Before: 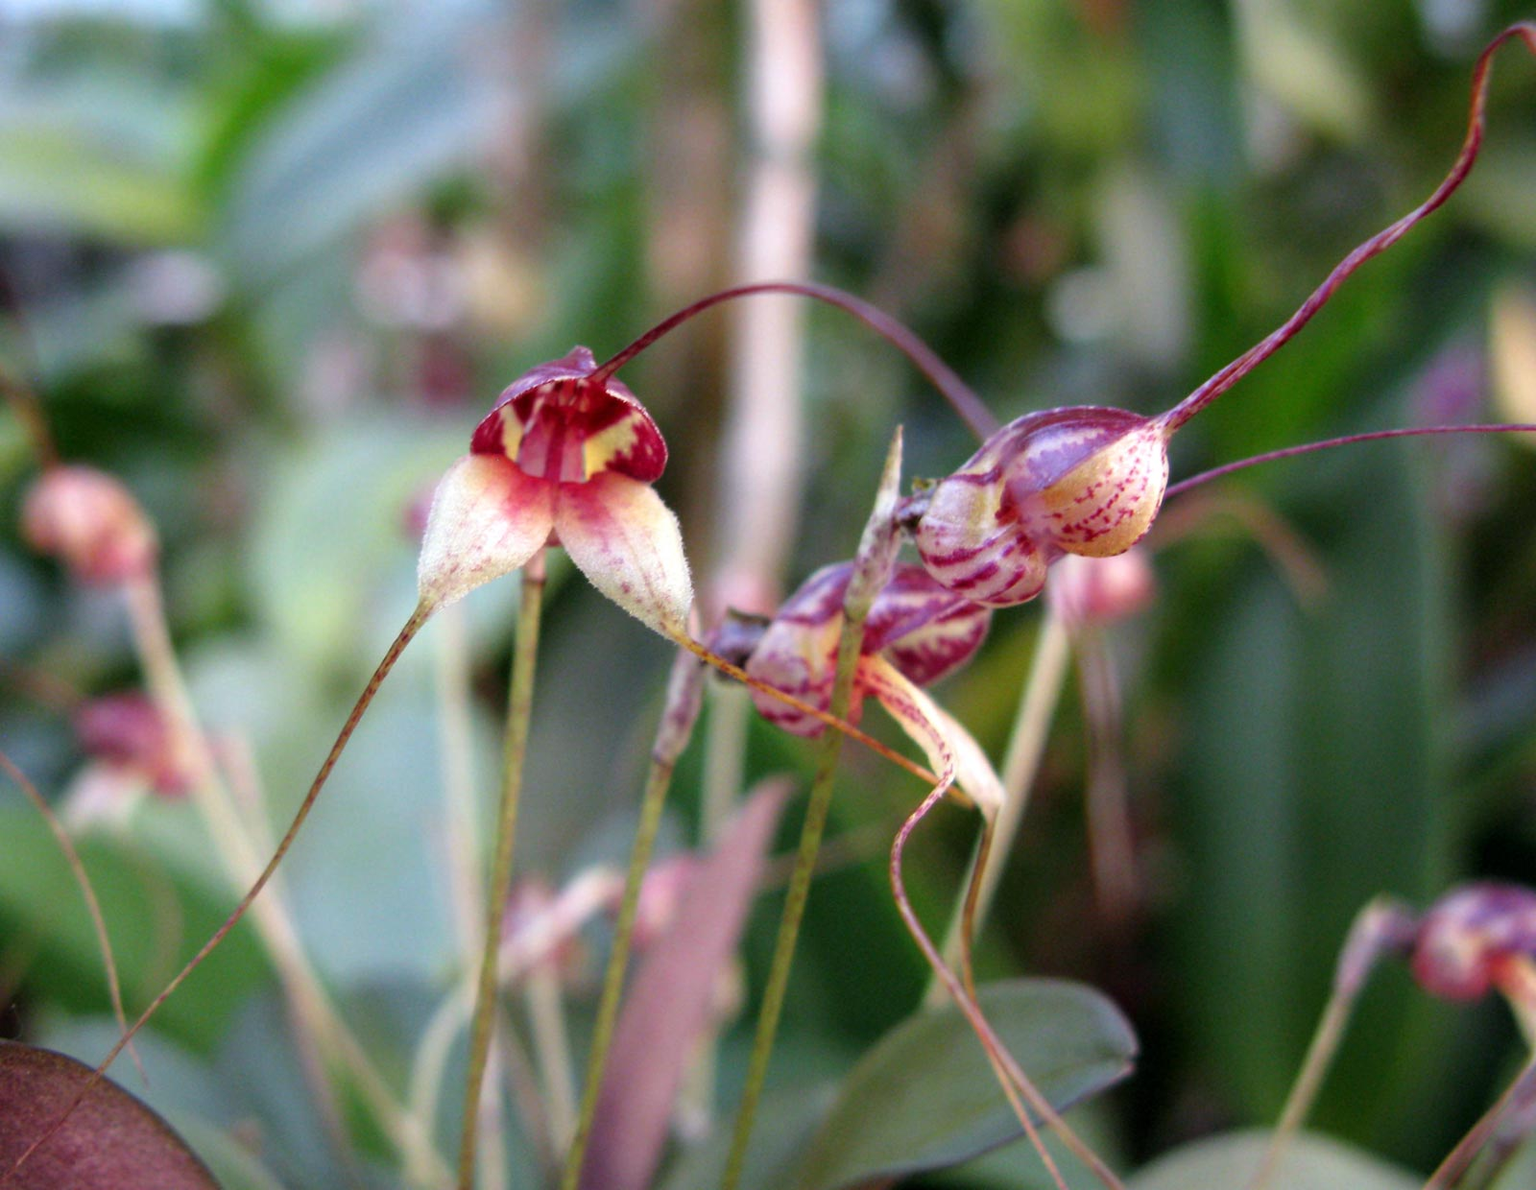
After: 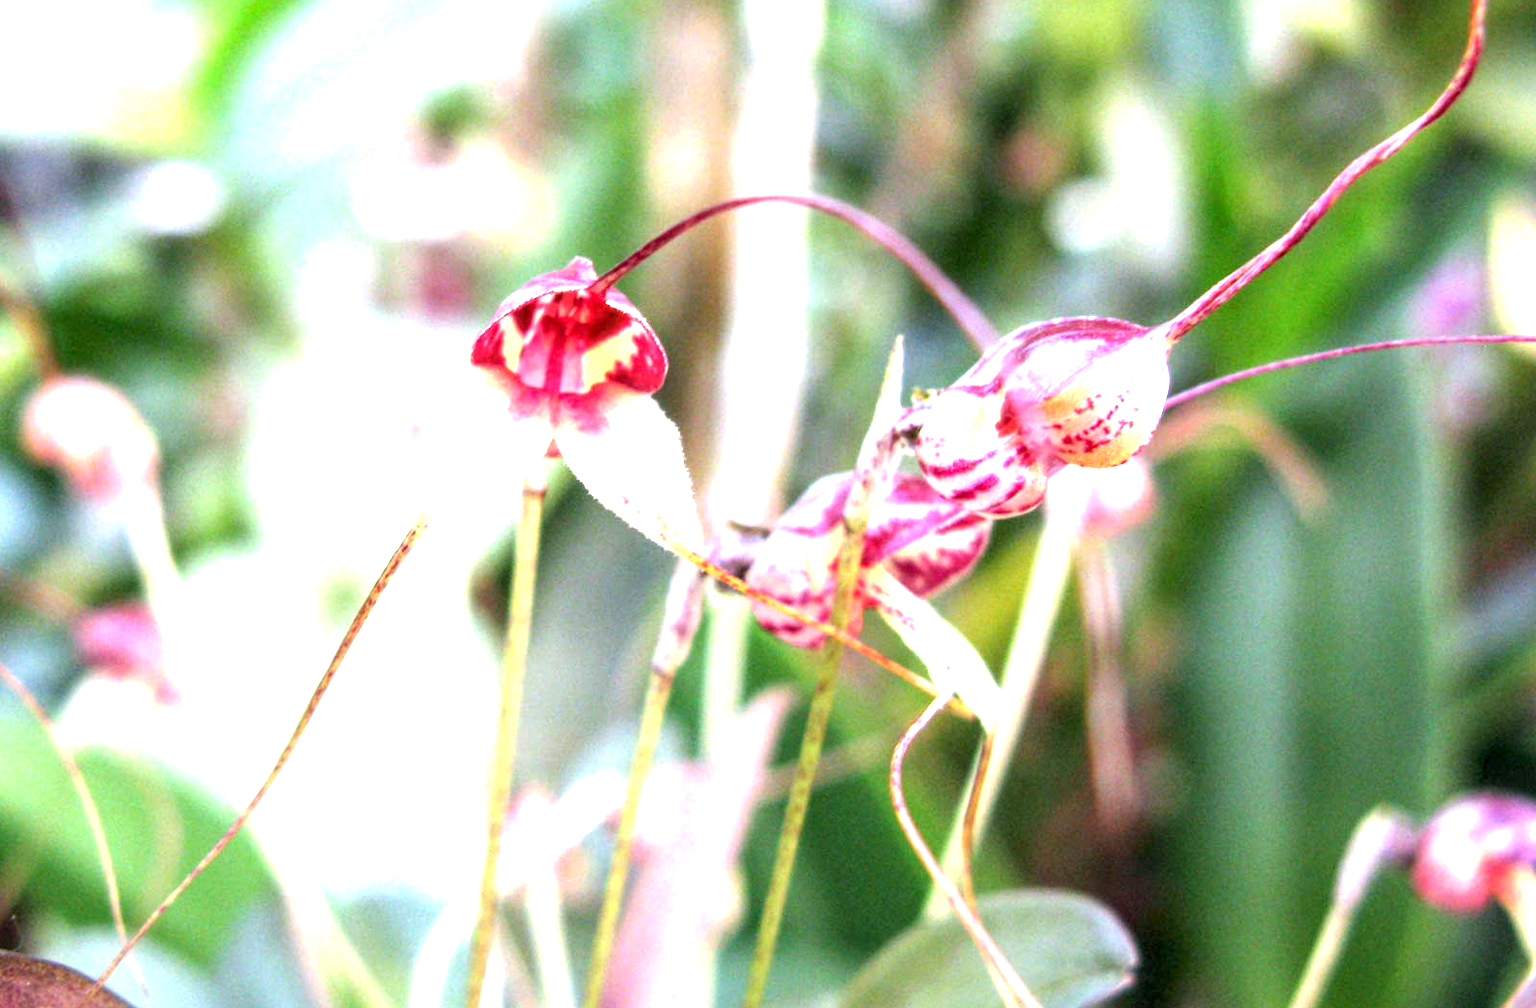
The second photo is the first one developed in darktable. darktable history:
crop: top 7.579%, bottom 7.72%
local contrast: detail 130%
exposure: exposure 2.001 EV, compensate exposure bias true, compensate highlight preservation false
